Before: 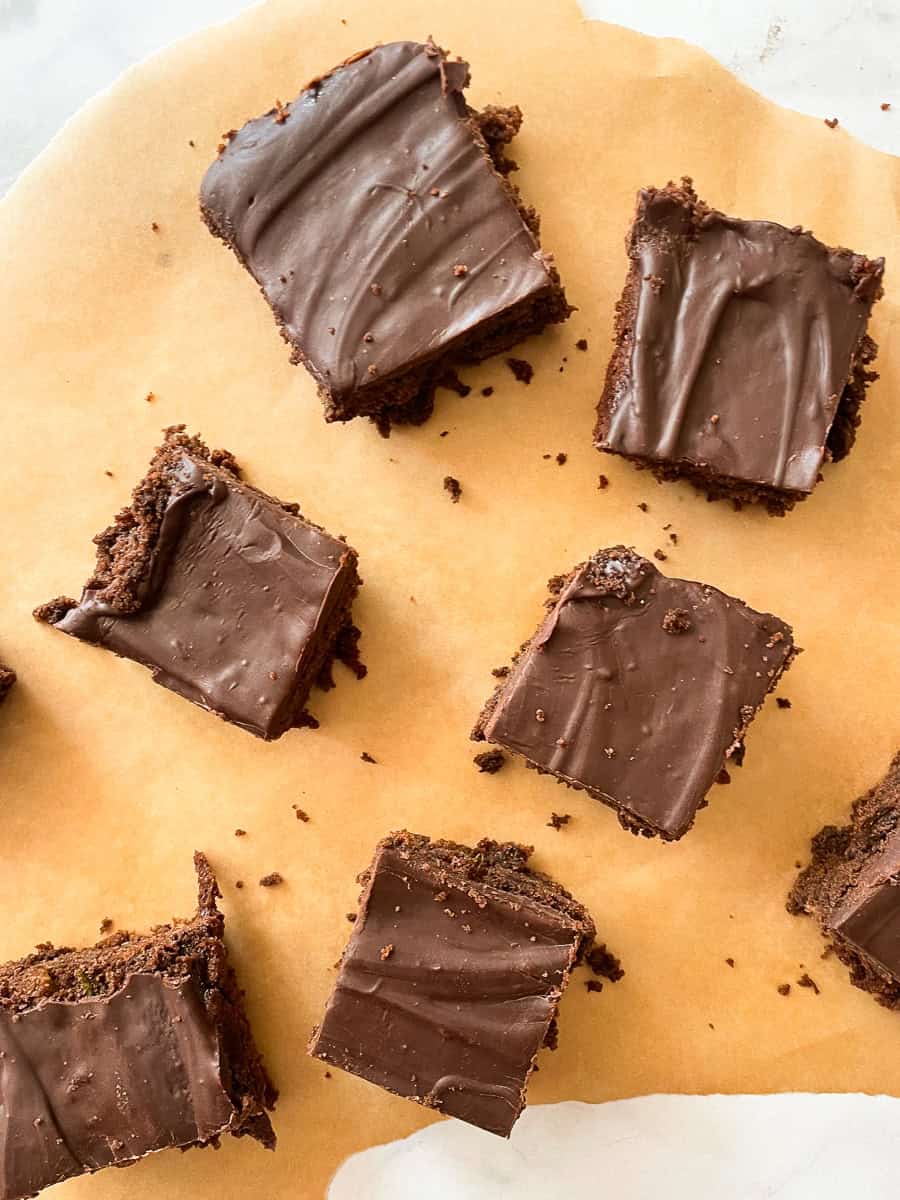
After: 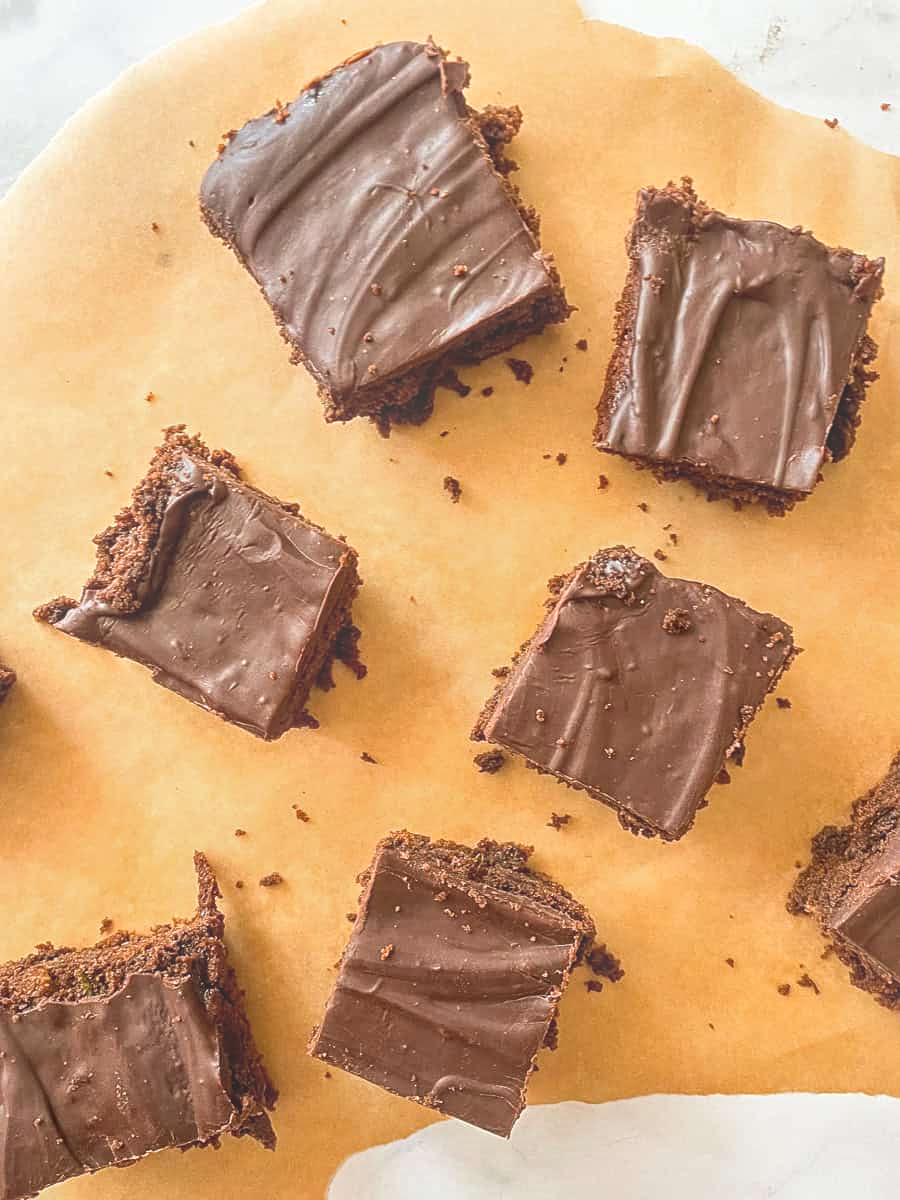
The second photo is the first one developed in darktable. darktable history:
sharpen: amount 0.2
local contrast: highlights 73%, shadows 15%, midtone range 0.197
